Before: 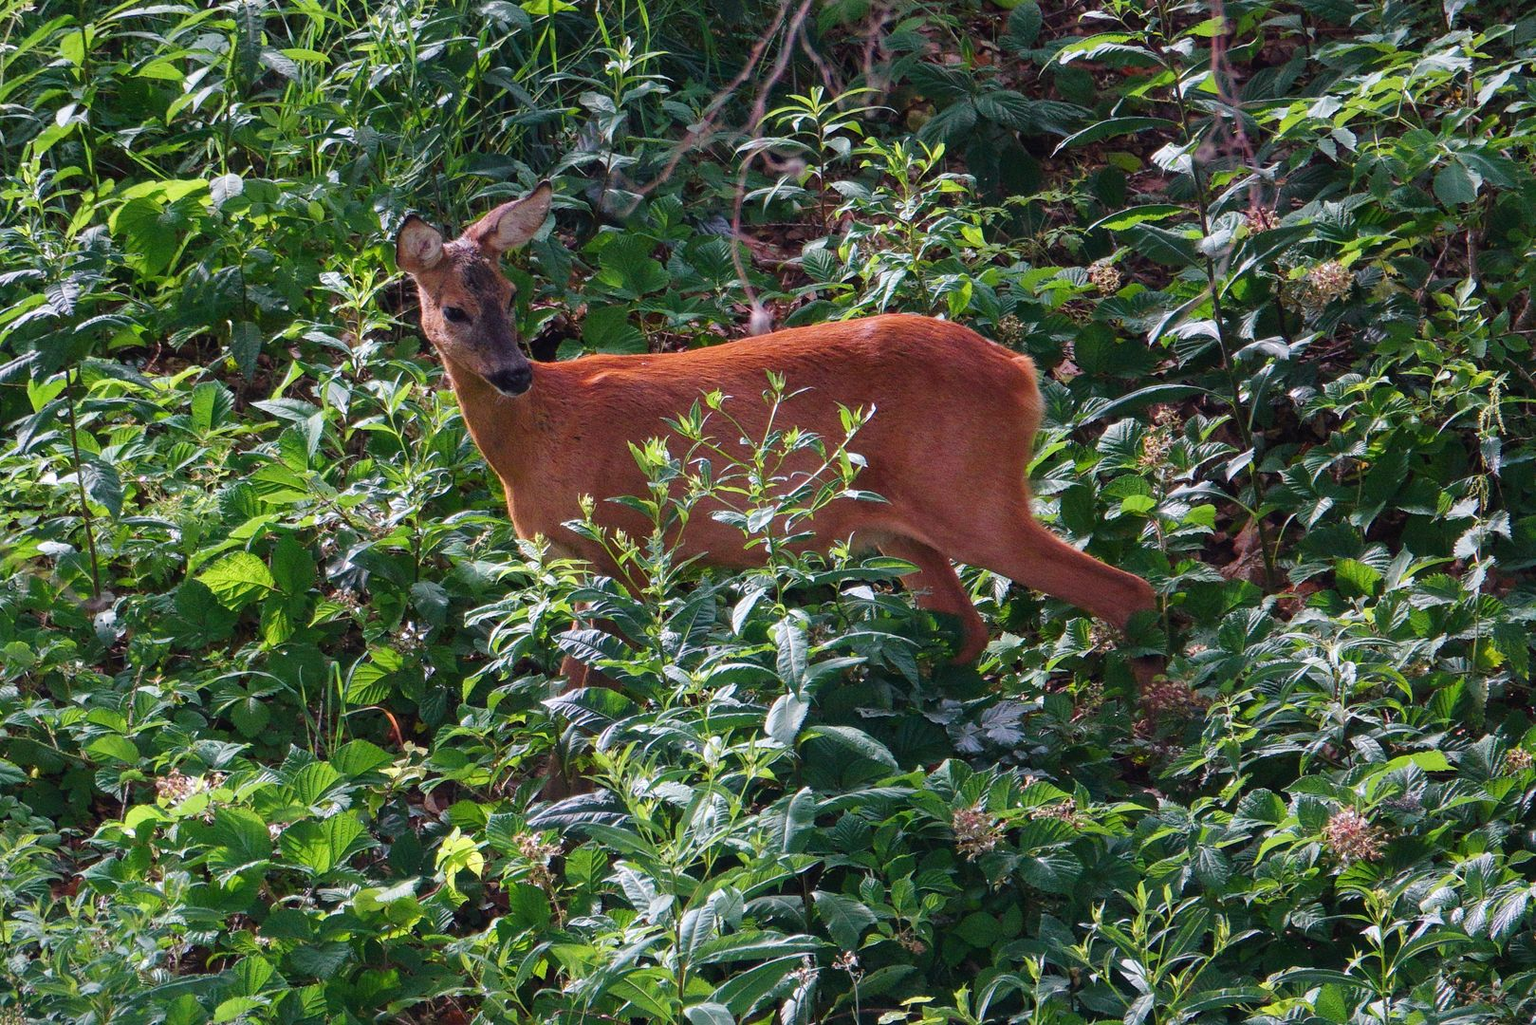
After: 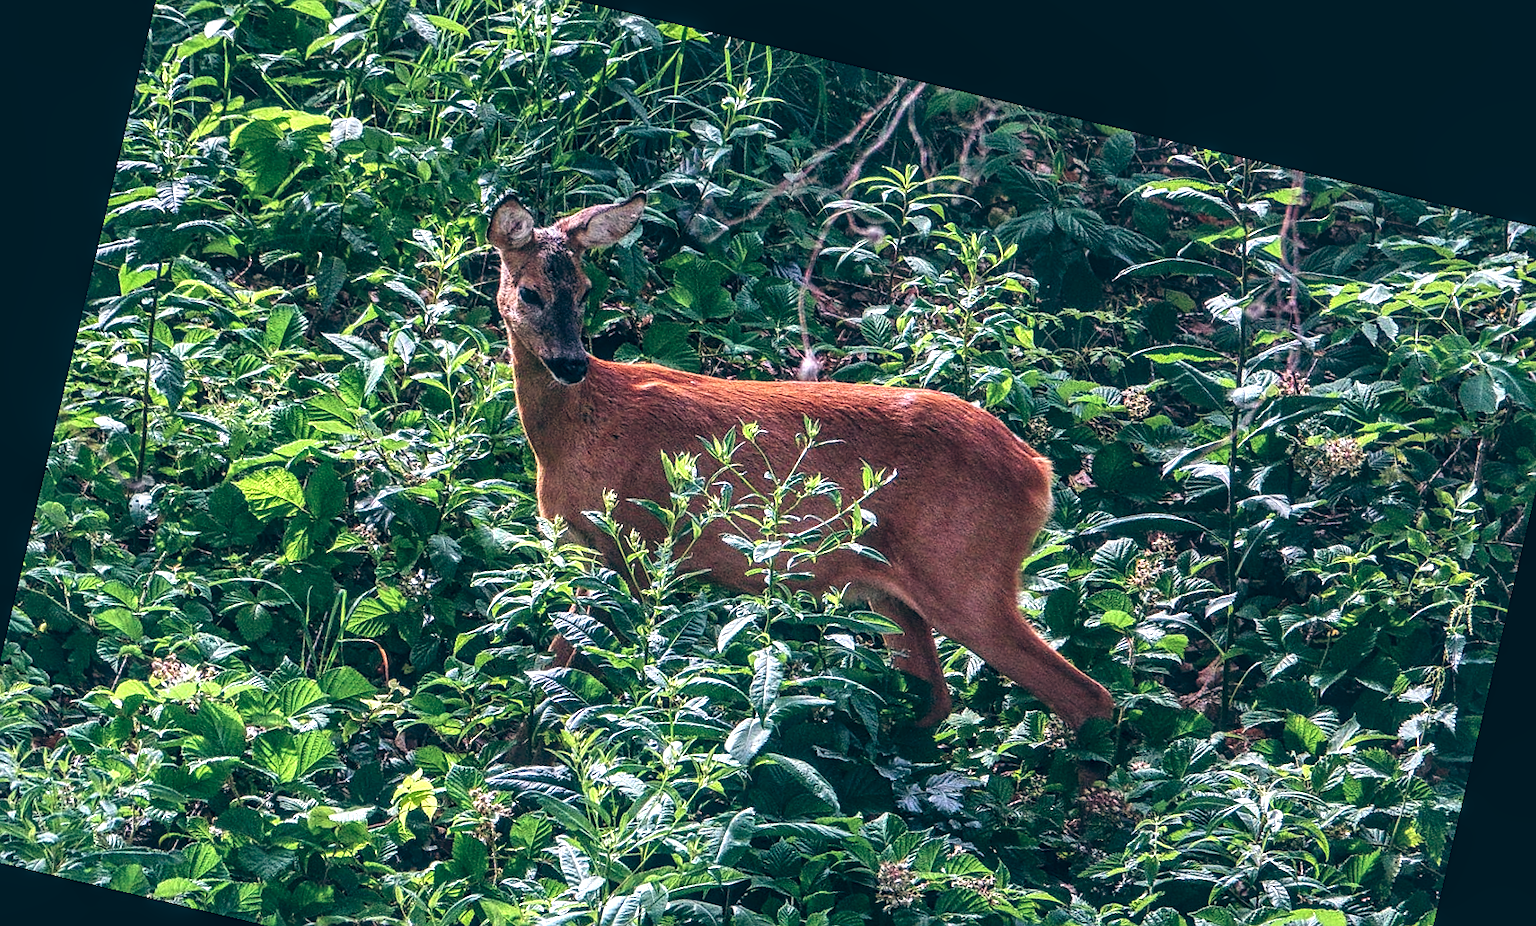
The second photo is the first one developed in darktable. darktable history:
rotate and perspective: rotation 13.27°, automatic cropping off
color balance: lift [1.016, 0.983, 1, 1.017], gamma [0.958, 1, 1, 1], gain [0.981, 1.007, 0.993, 1.002], input saturation 118.26%, contrast 13.43%, contrast fulcrum 21.62%, output saturation 82.76%
sharpen: on, module defaults
local contrast: highlights 0%, shadows 0%, detail 182%
crop: left 2.737%, top 7.287%, right 3.421%, bottom 20.179%
